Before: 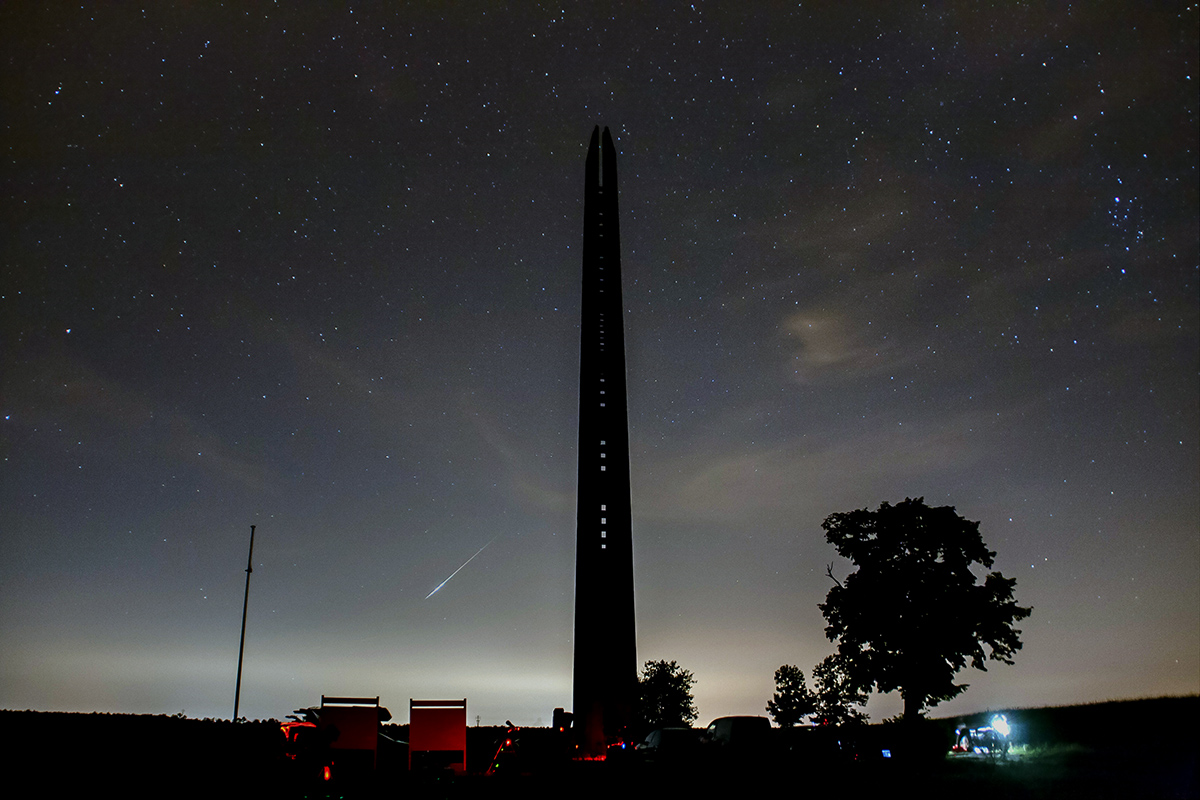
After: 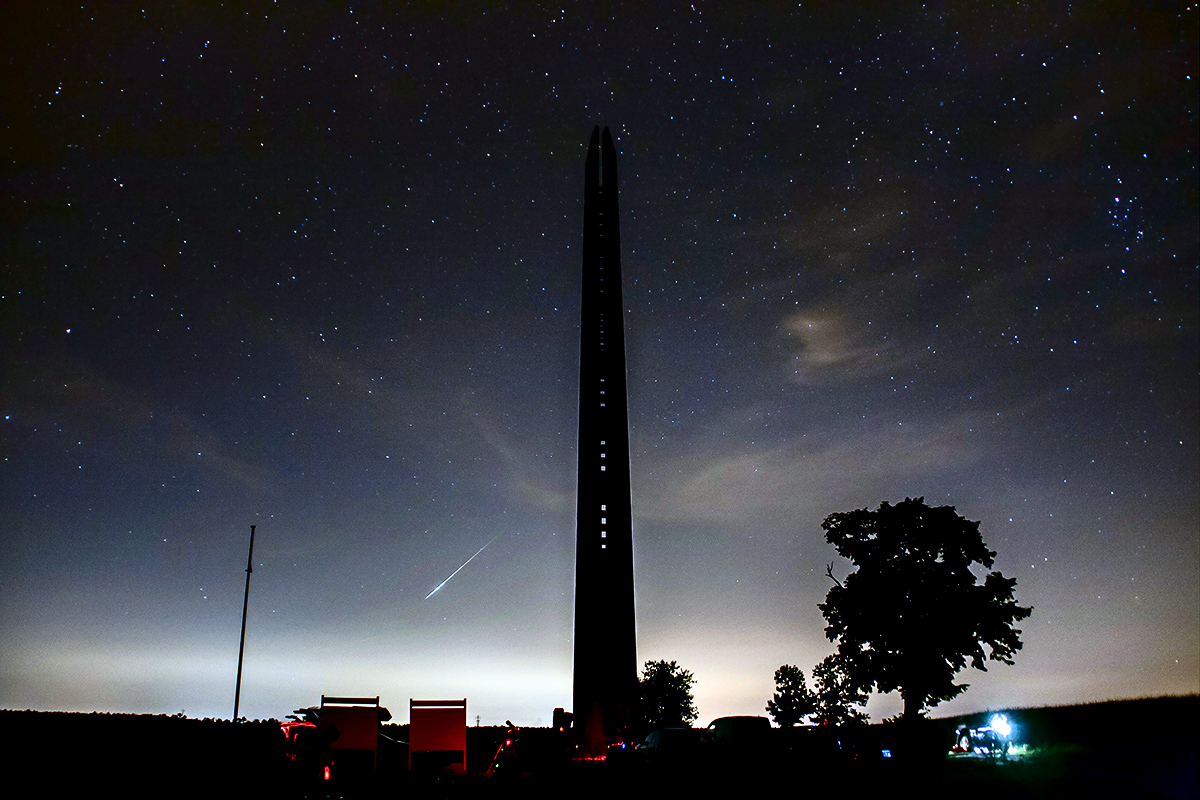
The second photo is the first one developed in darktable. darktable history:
white balance: red 0.984, blue 1.059
filmic rgb: black relative exposure -16 EV, white relative exposure 2.93 EV, hardness 10.04, color science v6 (2022)
exposure: black level correction 0, exposure 1.1 EV, compensate exposure bias true, compensate highlight preservation false
contrast brightness saturation: contrast 0.19, brightness -0.24, saturation 0.11
